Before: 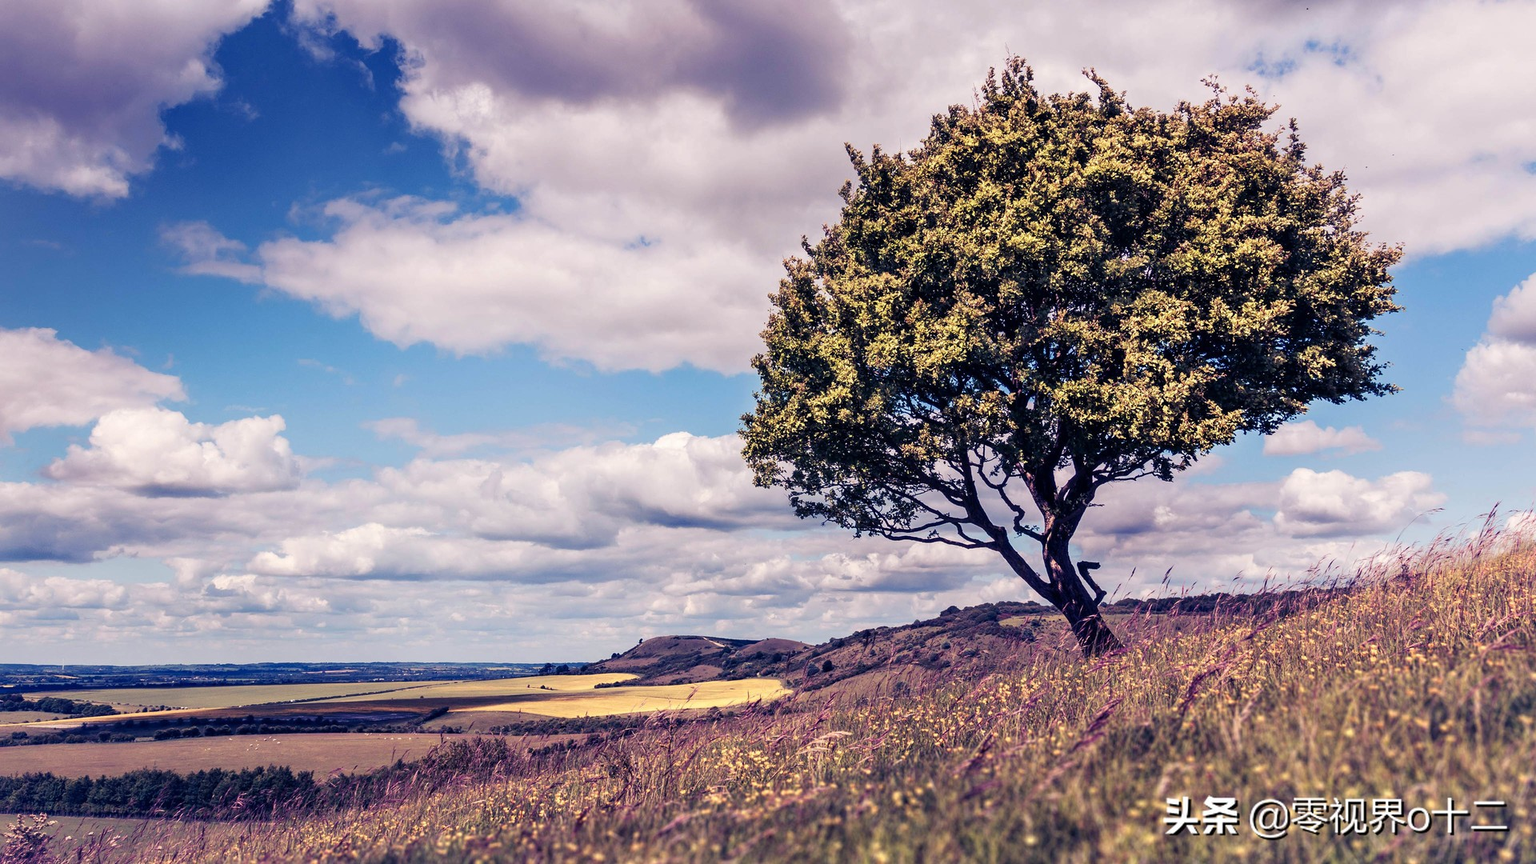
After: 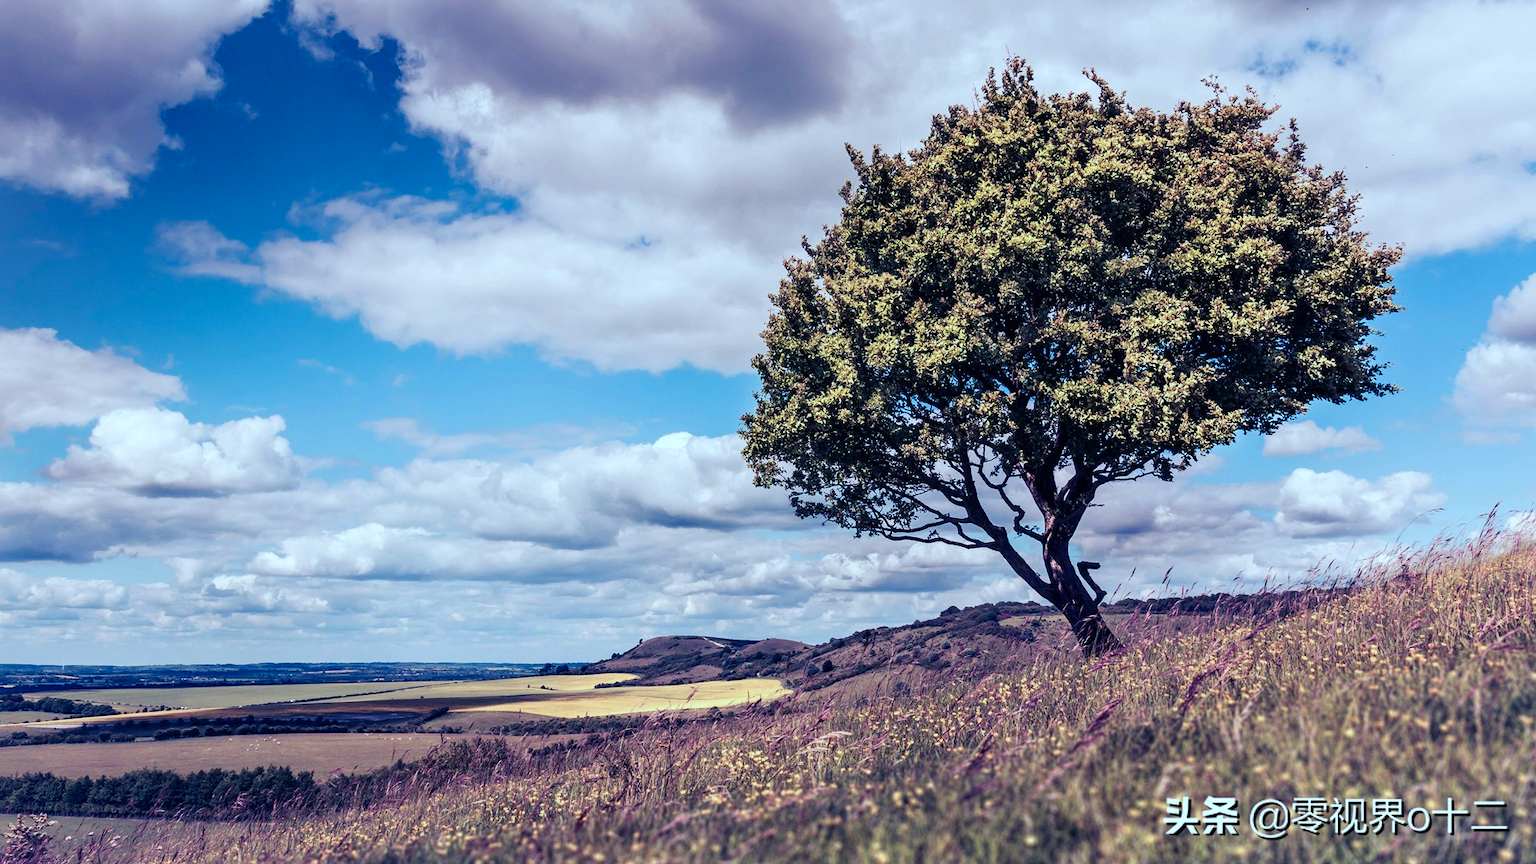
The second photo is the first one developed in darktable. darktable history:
color correction: highlights a* -11.58, highlights b* -15.72
